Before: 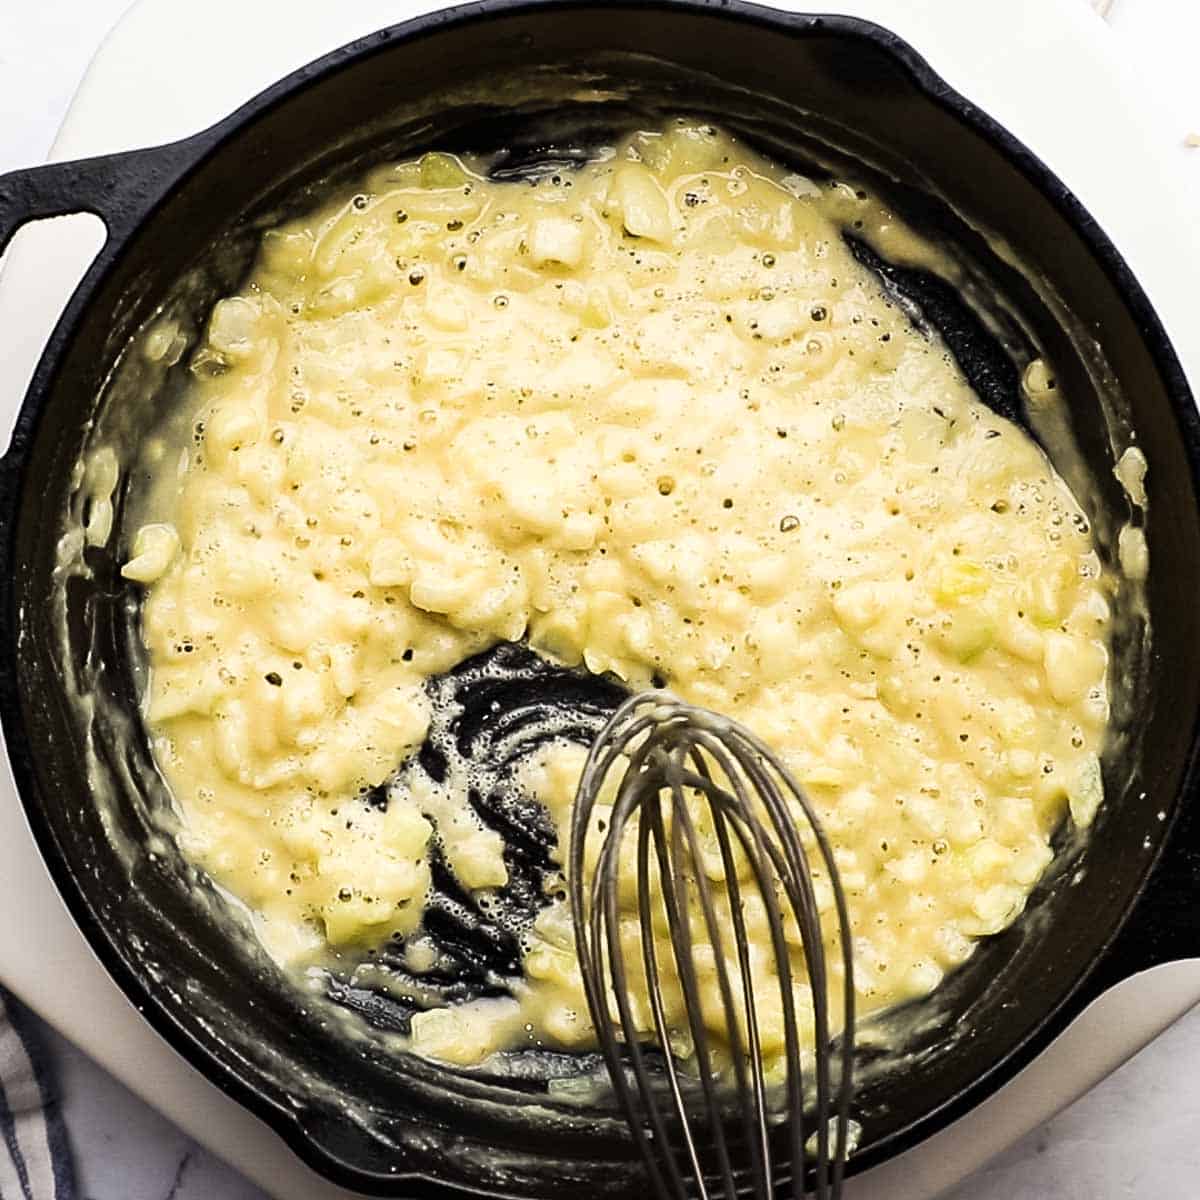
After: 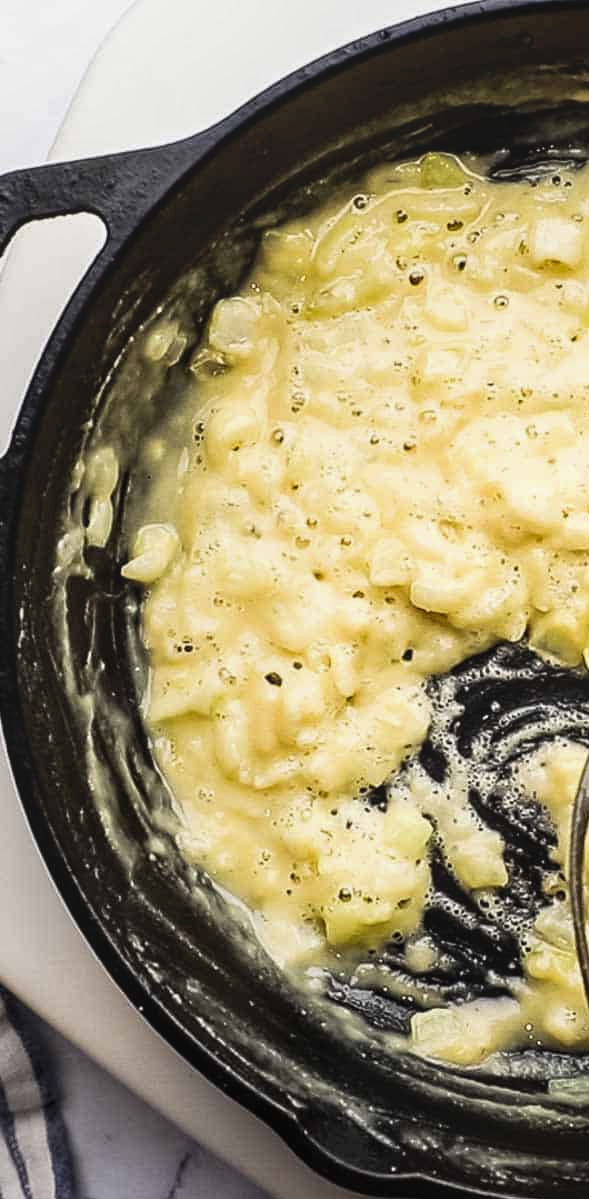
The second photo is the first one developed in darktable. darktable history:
local contrast: detail 110%
crop and rotate: left 0%, top 0%, right 50.845%
